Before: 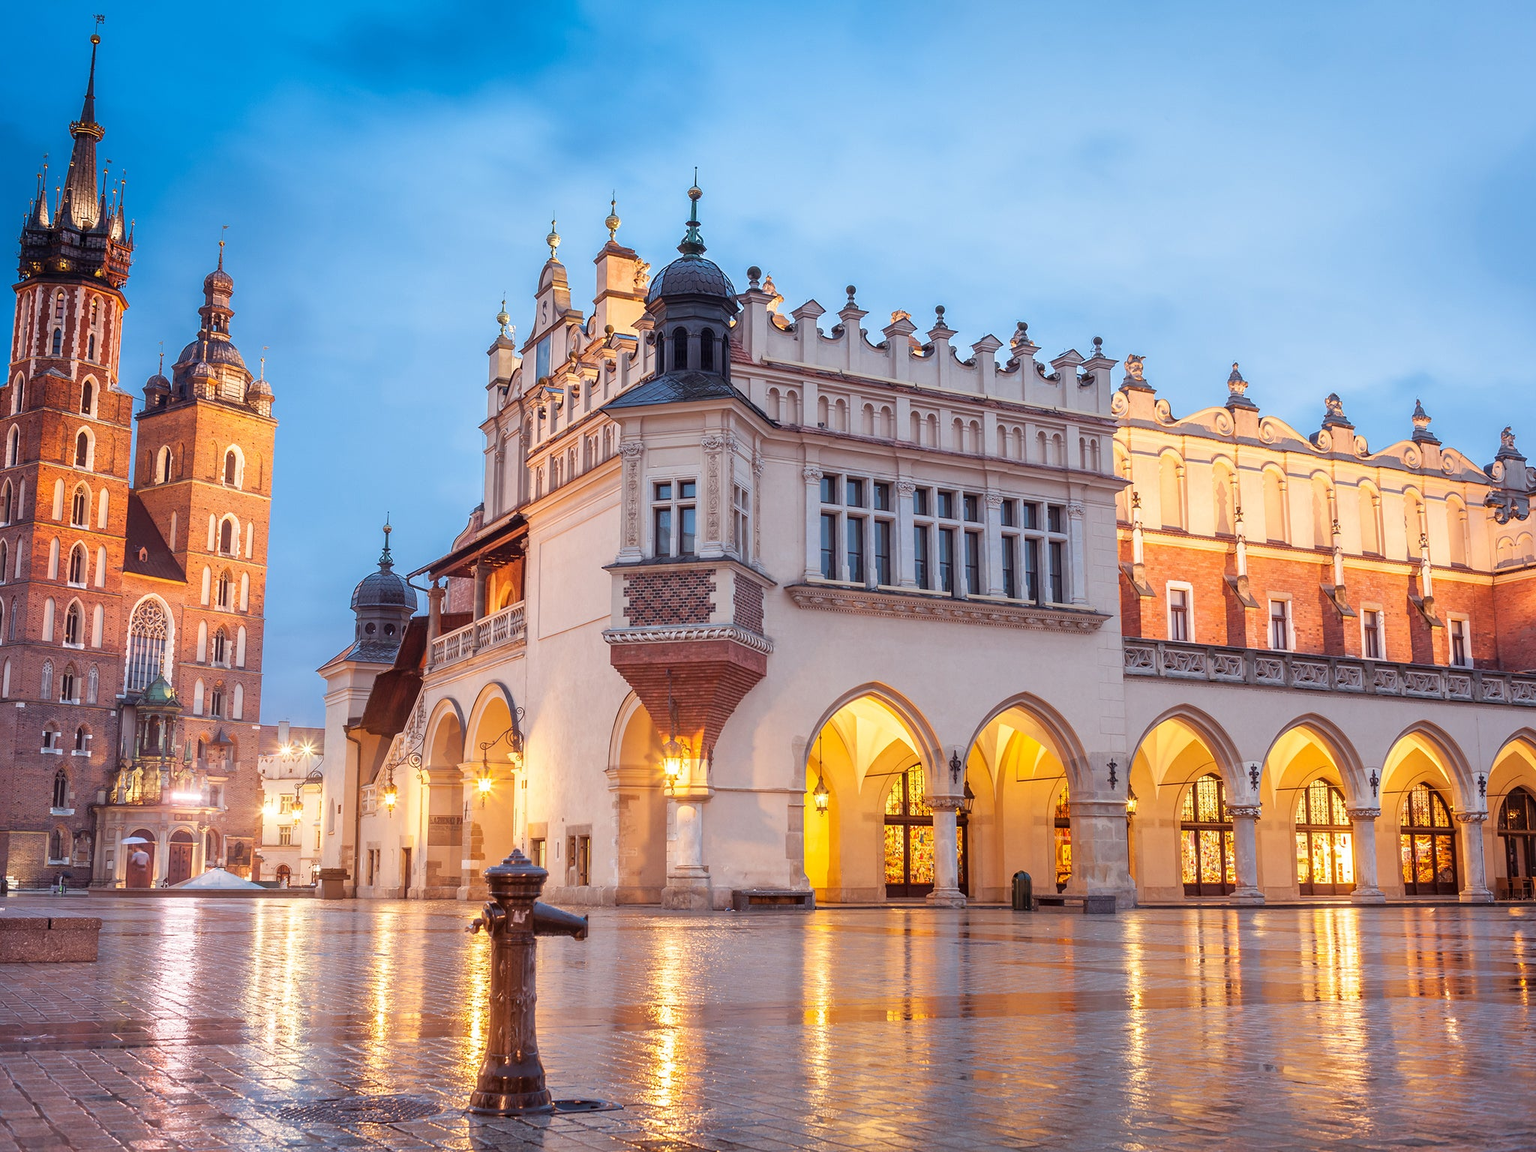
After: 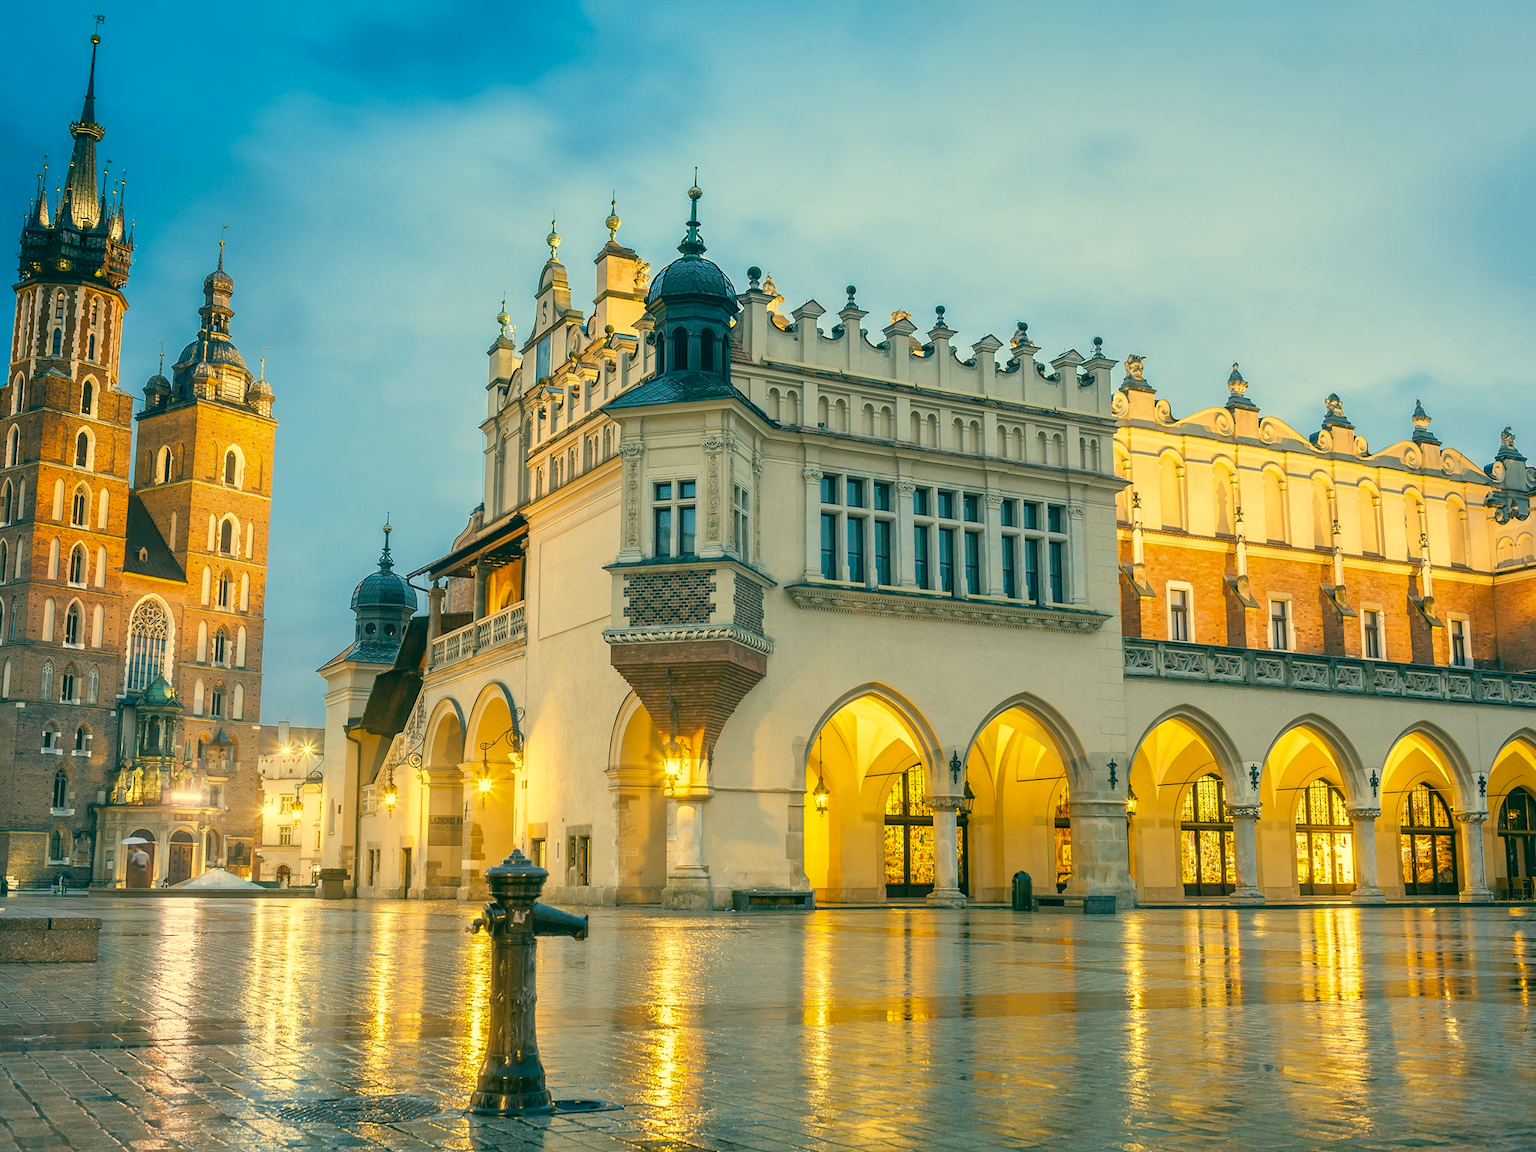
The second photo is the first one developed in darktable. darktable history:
color correction: highlights a* 2.04, highlights b* 33.84, shadows a* -36.55, shadows b* -5.63
